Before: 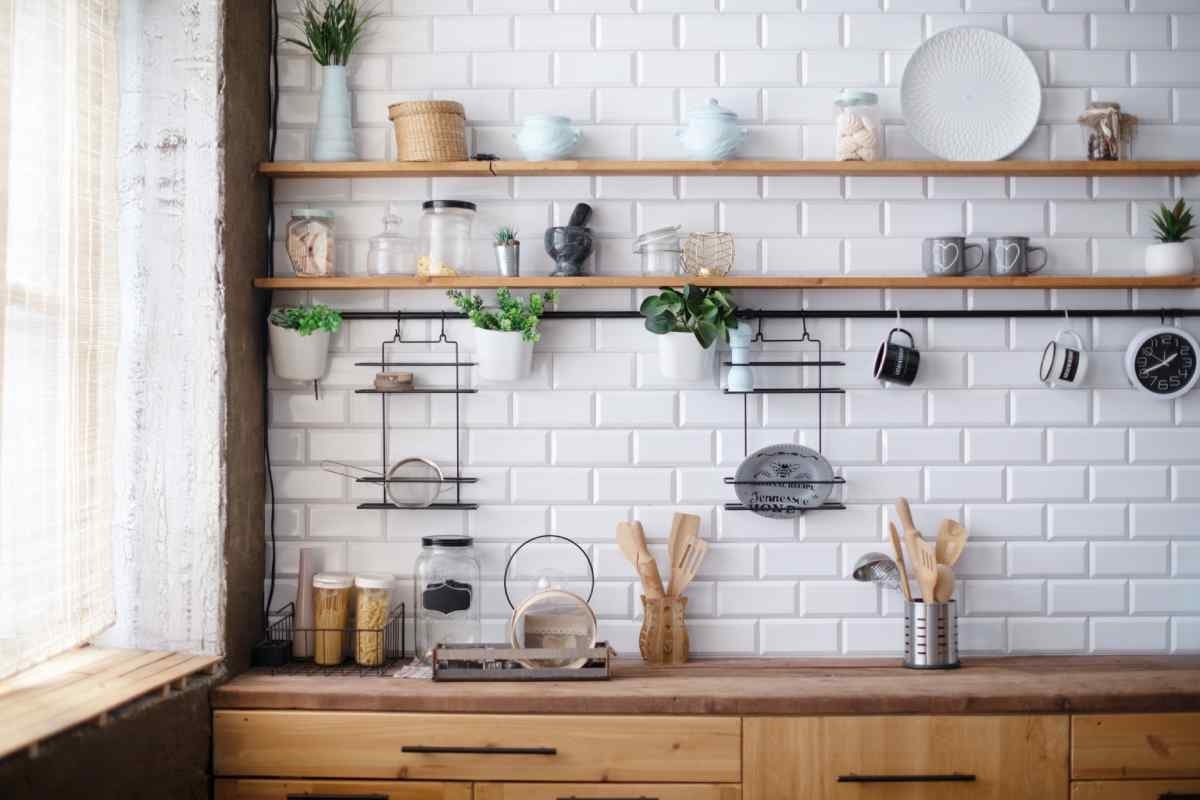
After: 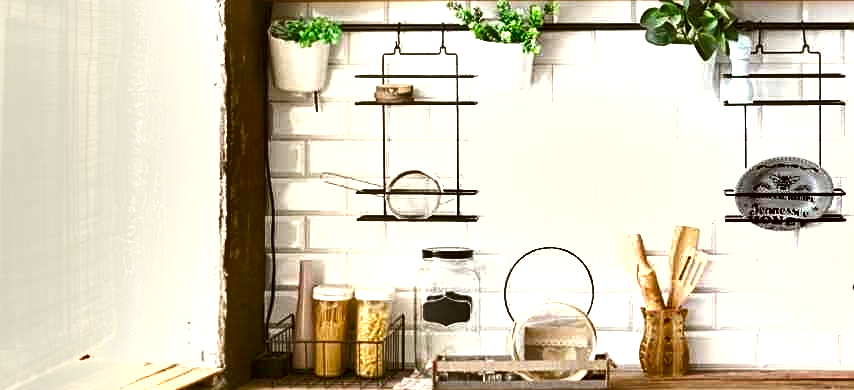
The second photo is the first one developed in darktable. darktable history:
exposure: black level correction 0, exposure 1.099 EV, compensate exposure bias true, compensate highlight preservation false
local contrast: highlights 102%, shadows 98%, detail 120%, midtone range 0.2
crop: top 36.118%, right 28.287%, bottom 15.105%
color correction: highlights a* -1.47, highlights b* 10.47, shadows a* 0.466, shadows b* 19.62
shadows and highlights: highlights color adjustment 52.25%, low approximation 0.01, soften with gaussian
sharpen: on, module defaults
